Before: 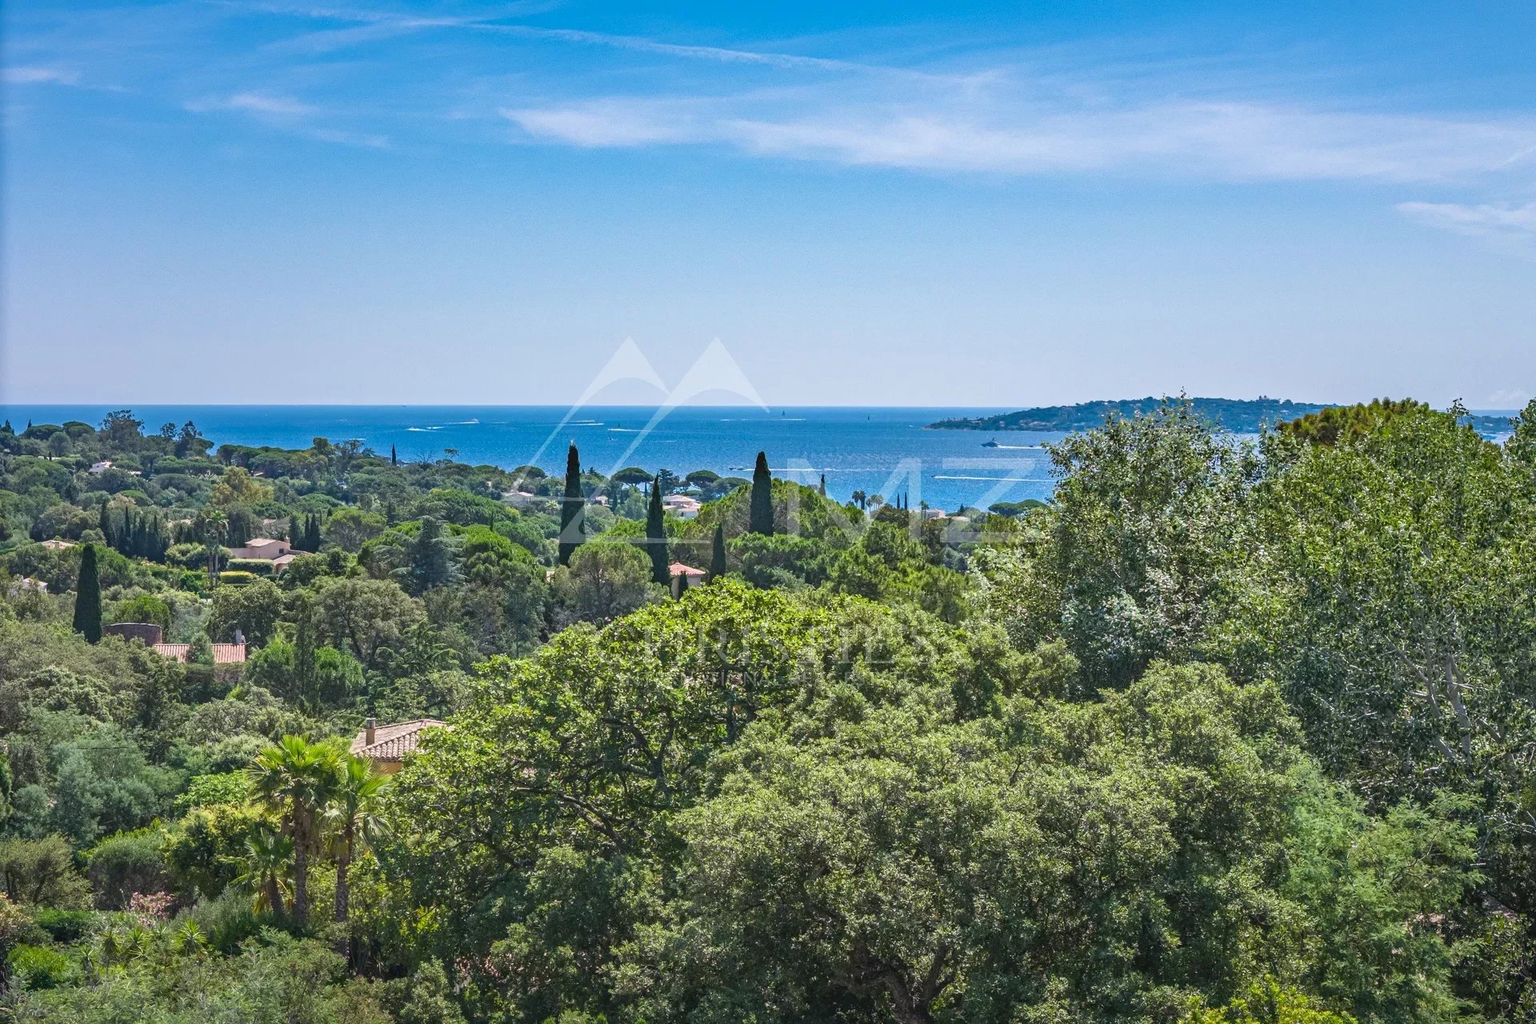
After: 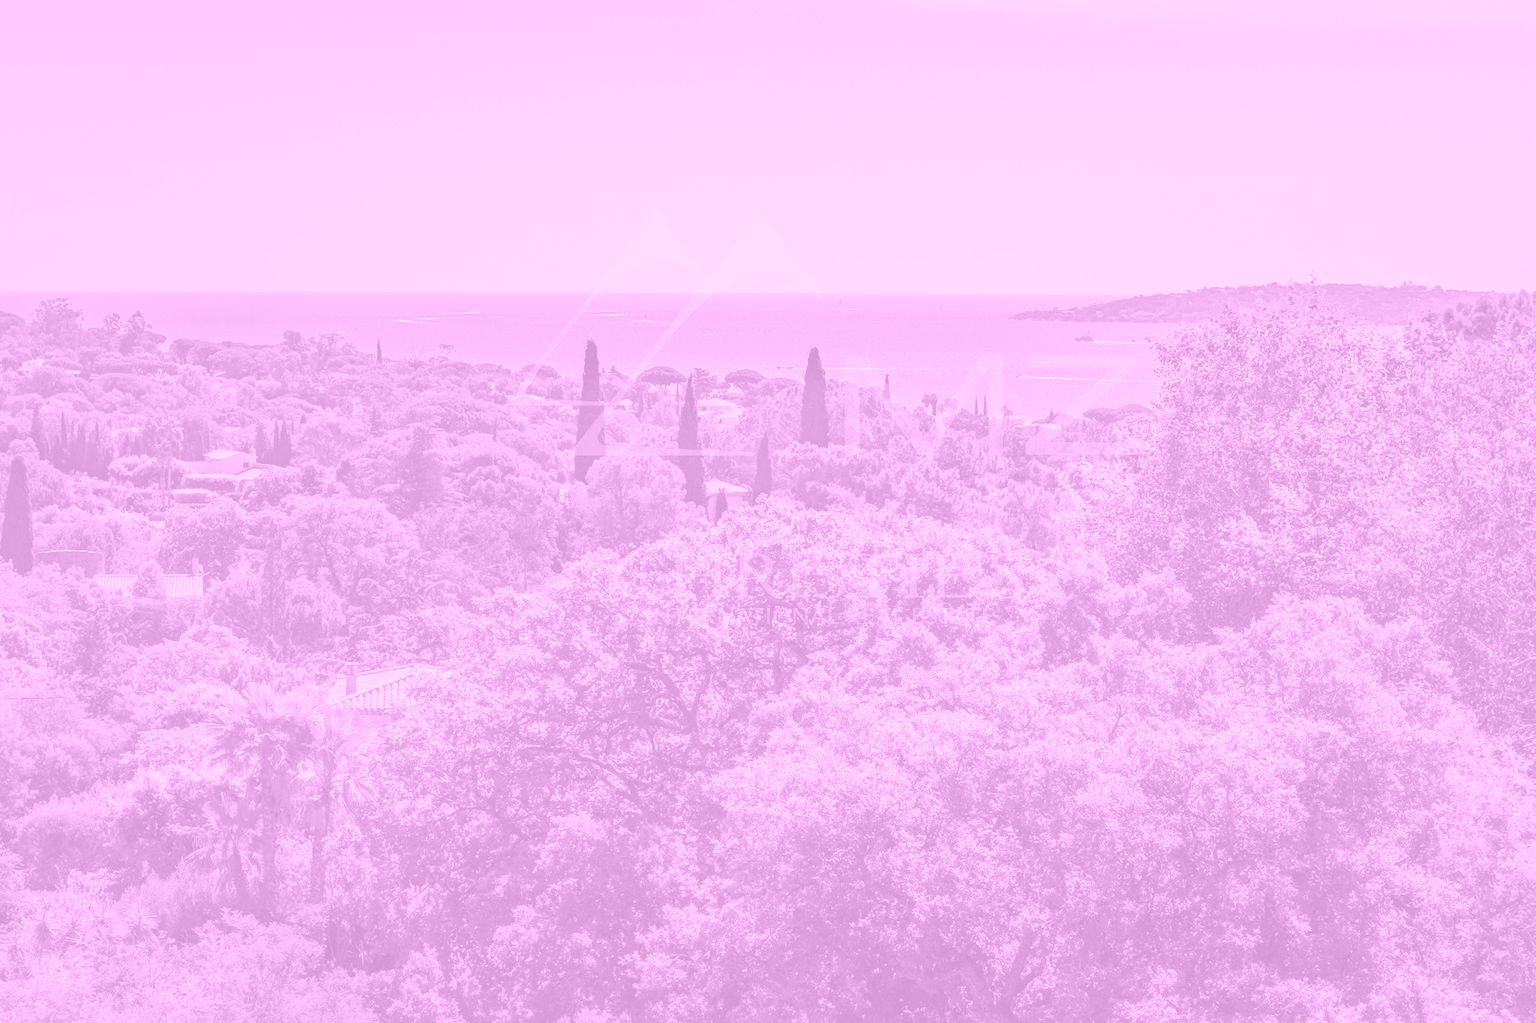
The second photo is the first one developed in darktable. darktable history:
crop and rotate: left 4.842%, top 15.51%, right 10.668%
colorize: hue 331.2°, saturation 75%, source mix 30.28%, lightness 70.52%, version 1
